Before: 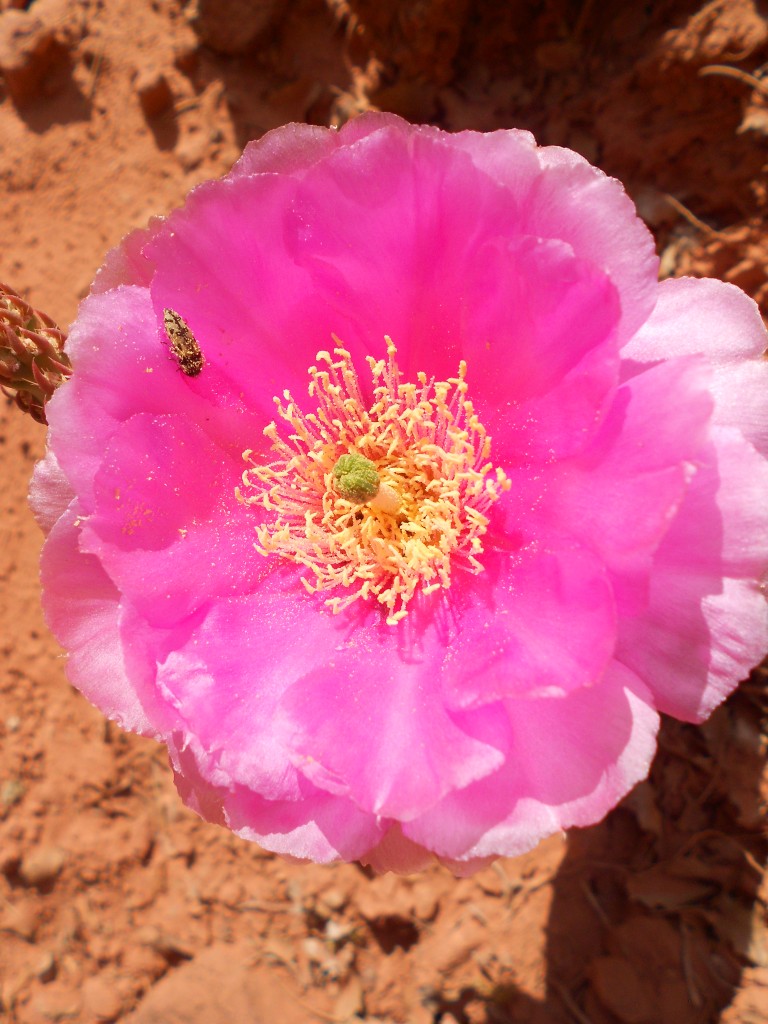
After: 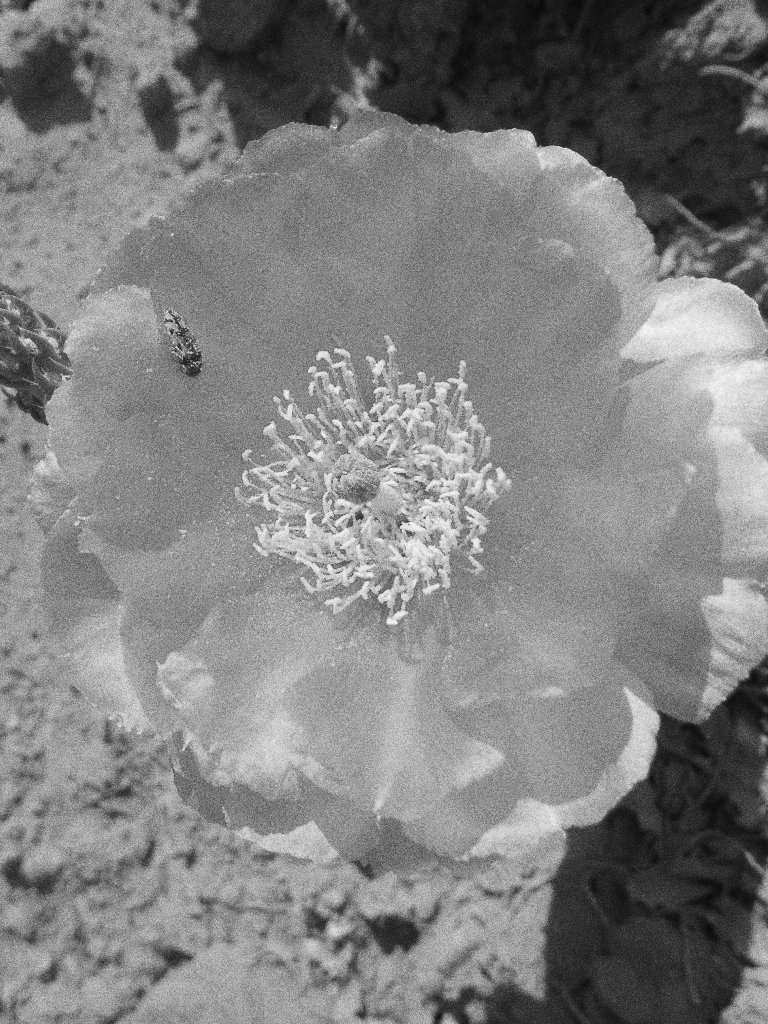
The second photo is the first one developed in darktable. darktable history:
shadows and highlights: shadows 25, highlights -25
monochrome: on, module defaults
grain: coarseness 10.62 ISO, strength 55.56%
